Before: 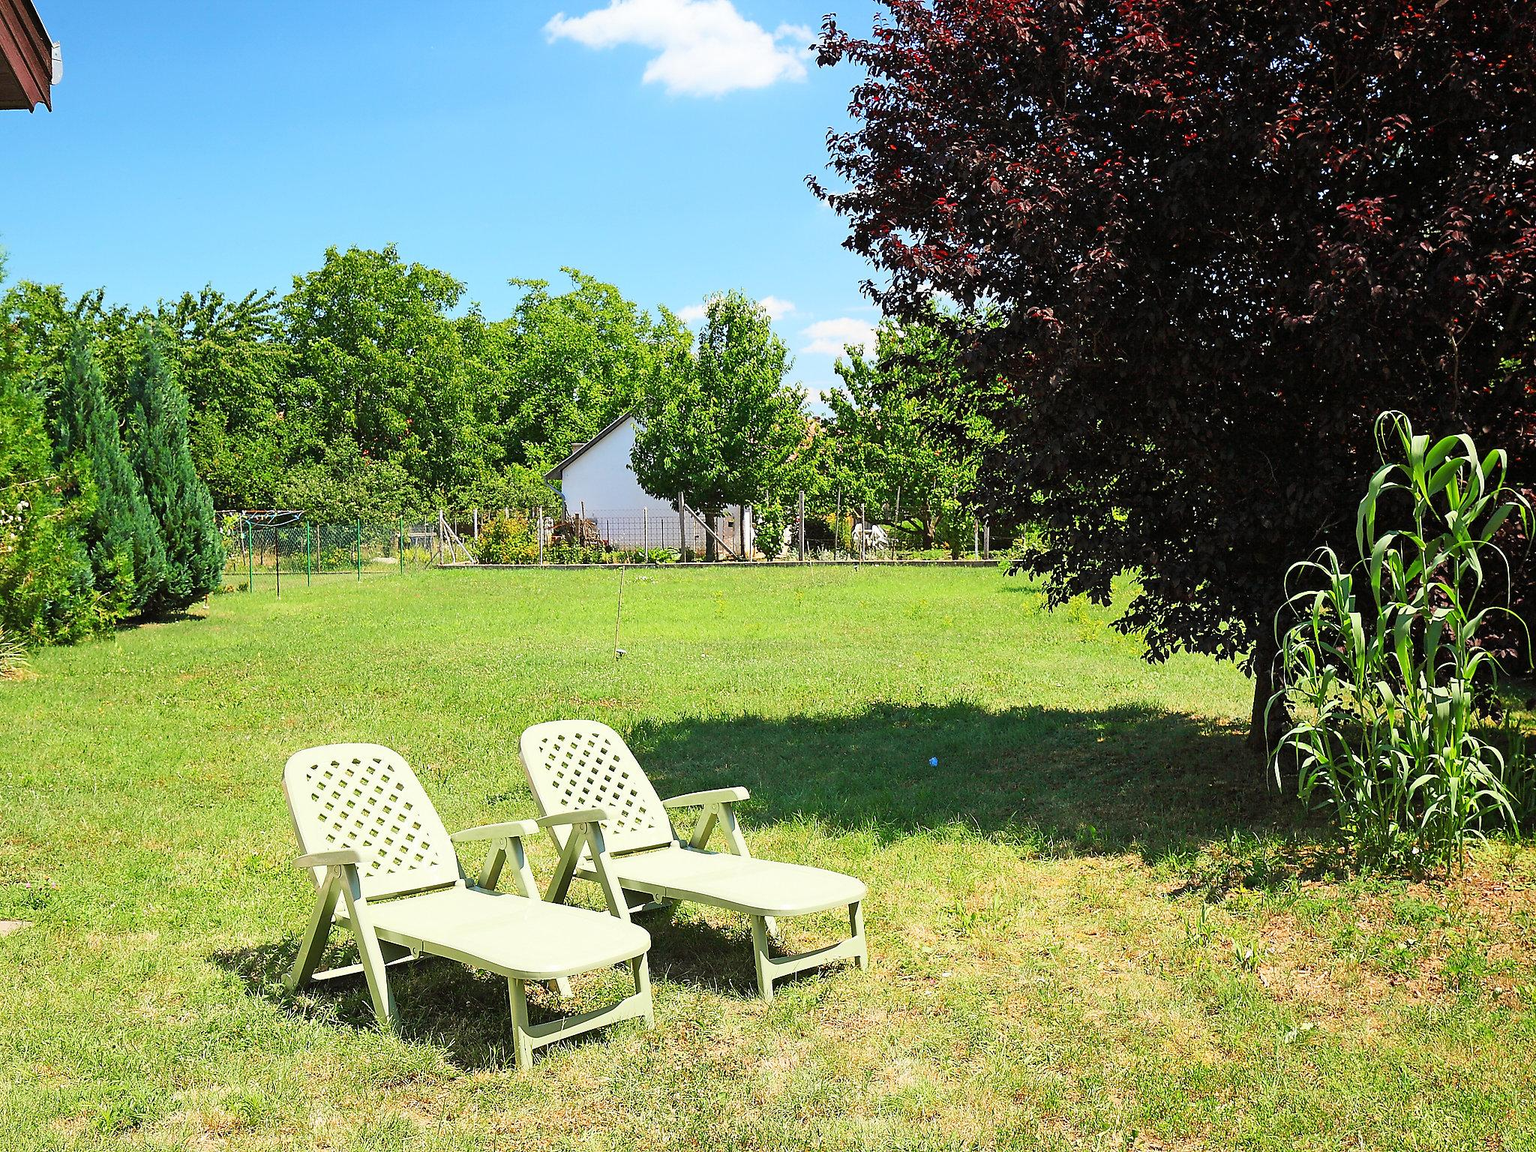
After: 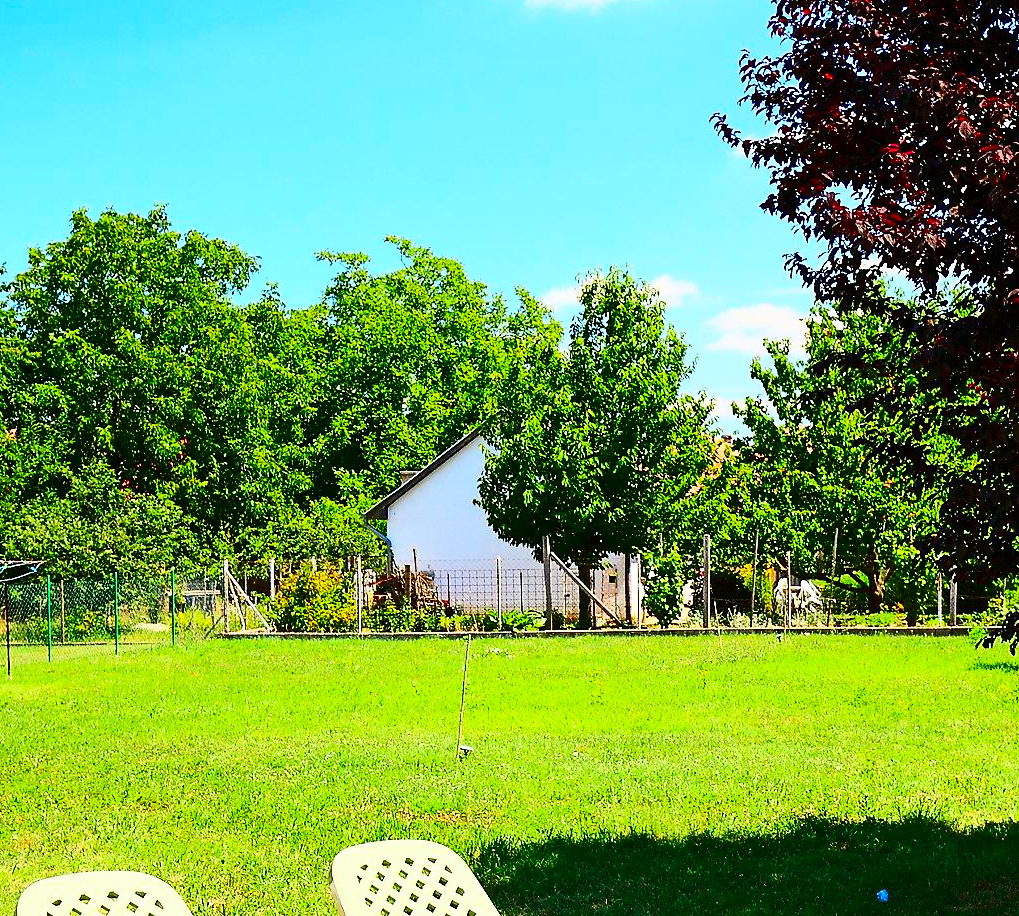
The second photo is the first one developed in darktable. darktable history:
crop: left 17.71%, top 7.821%, right 32.49%, bottom 32.483%
exposure: exposure -0.04 EV, compensate highlight preservation false
color correction: highlights b* 0.042, saturation 1.34
contrast brightness saturation: contrast 0.333, brightness -0.067, saturation 0.175
